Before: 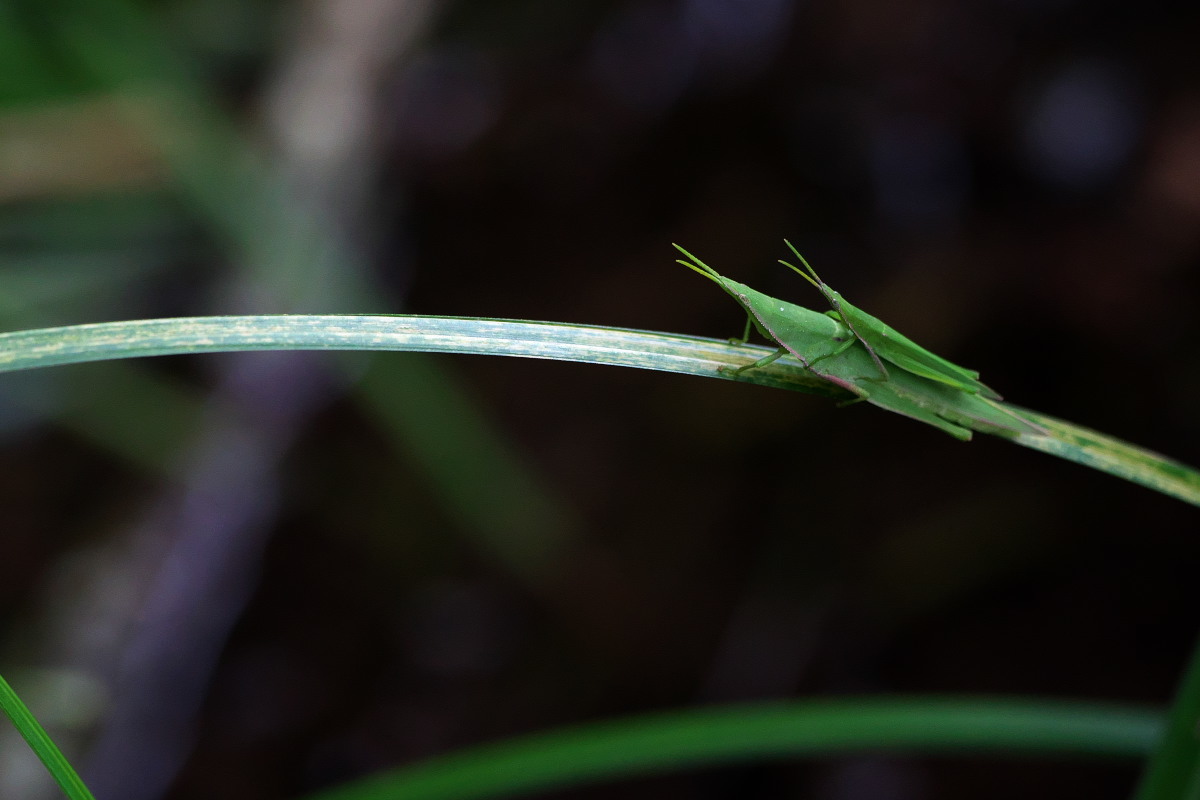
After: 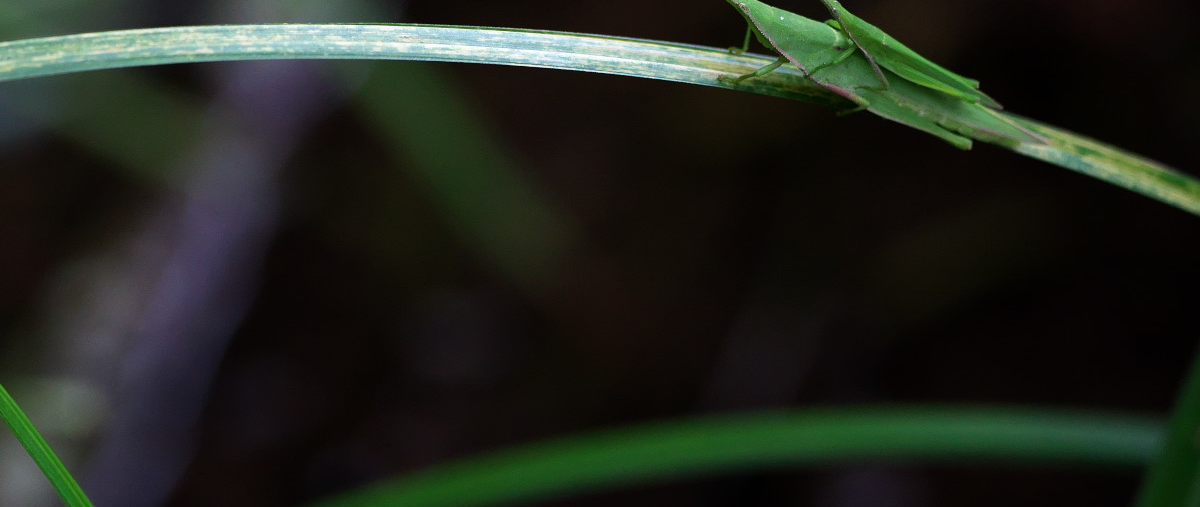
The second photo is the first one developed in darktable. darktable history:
crop and rotate: top 36.597%
